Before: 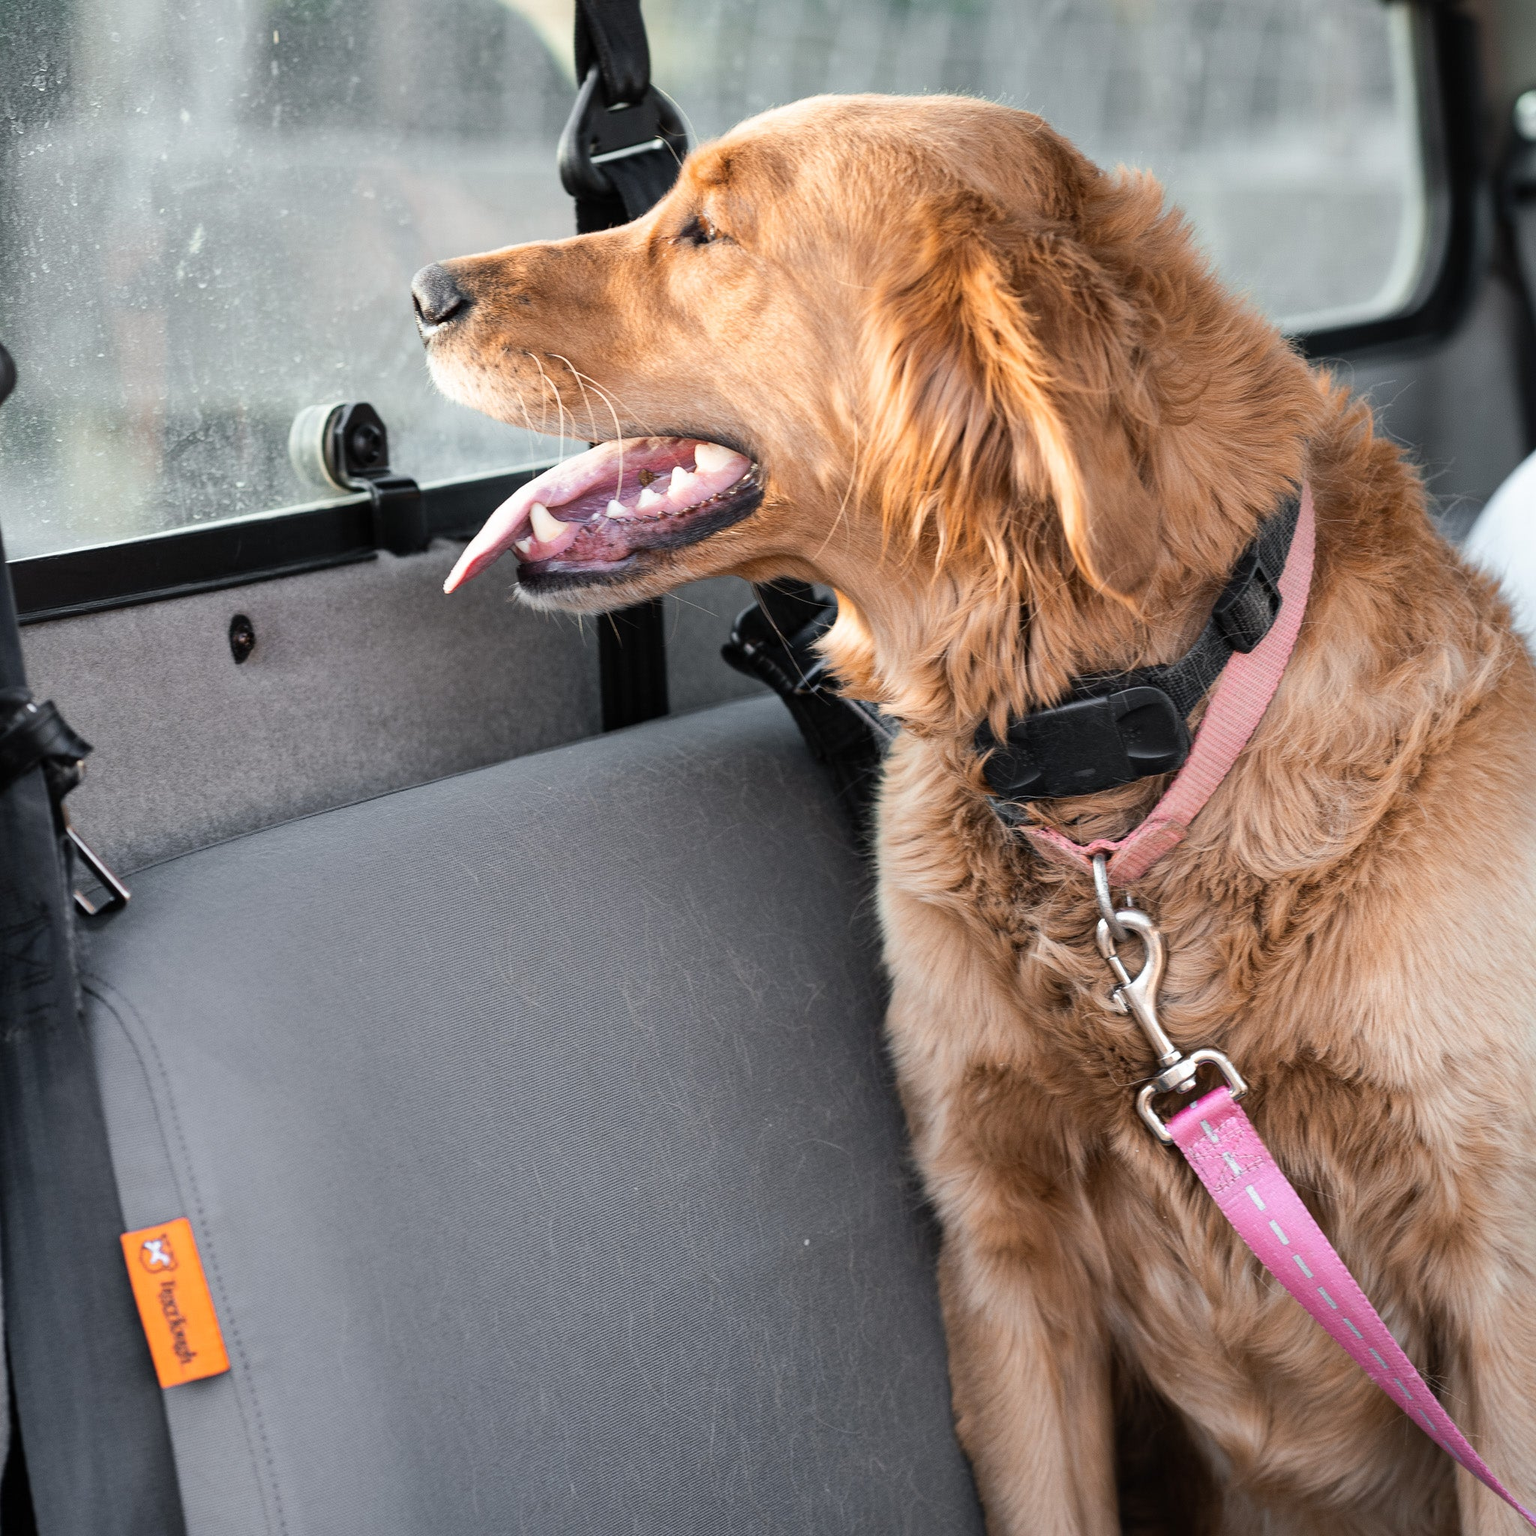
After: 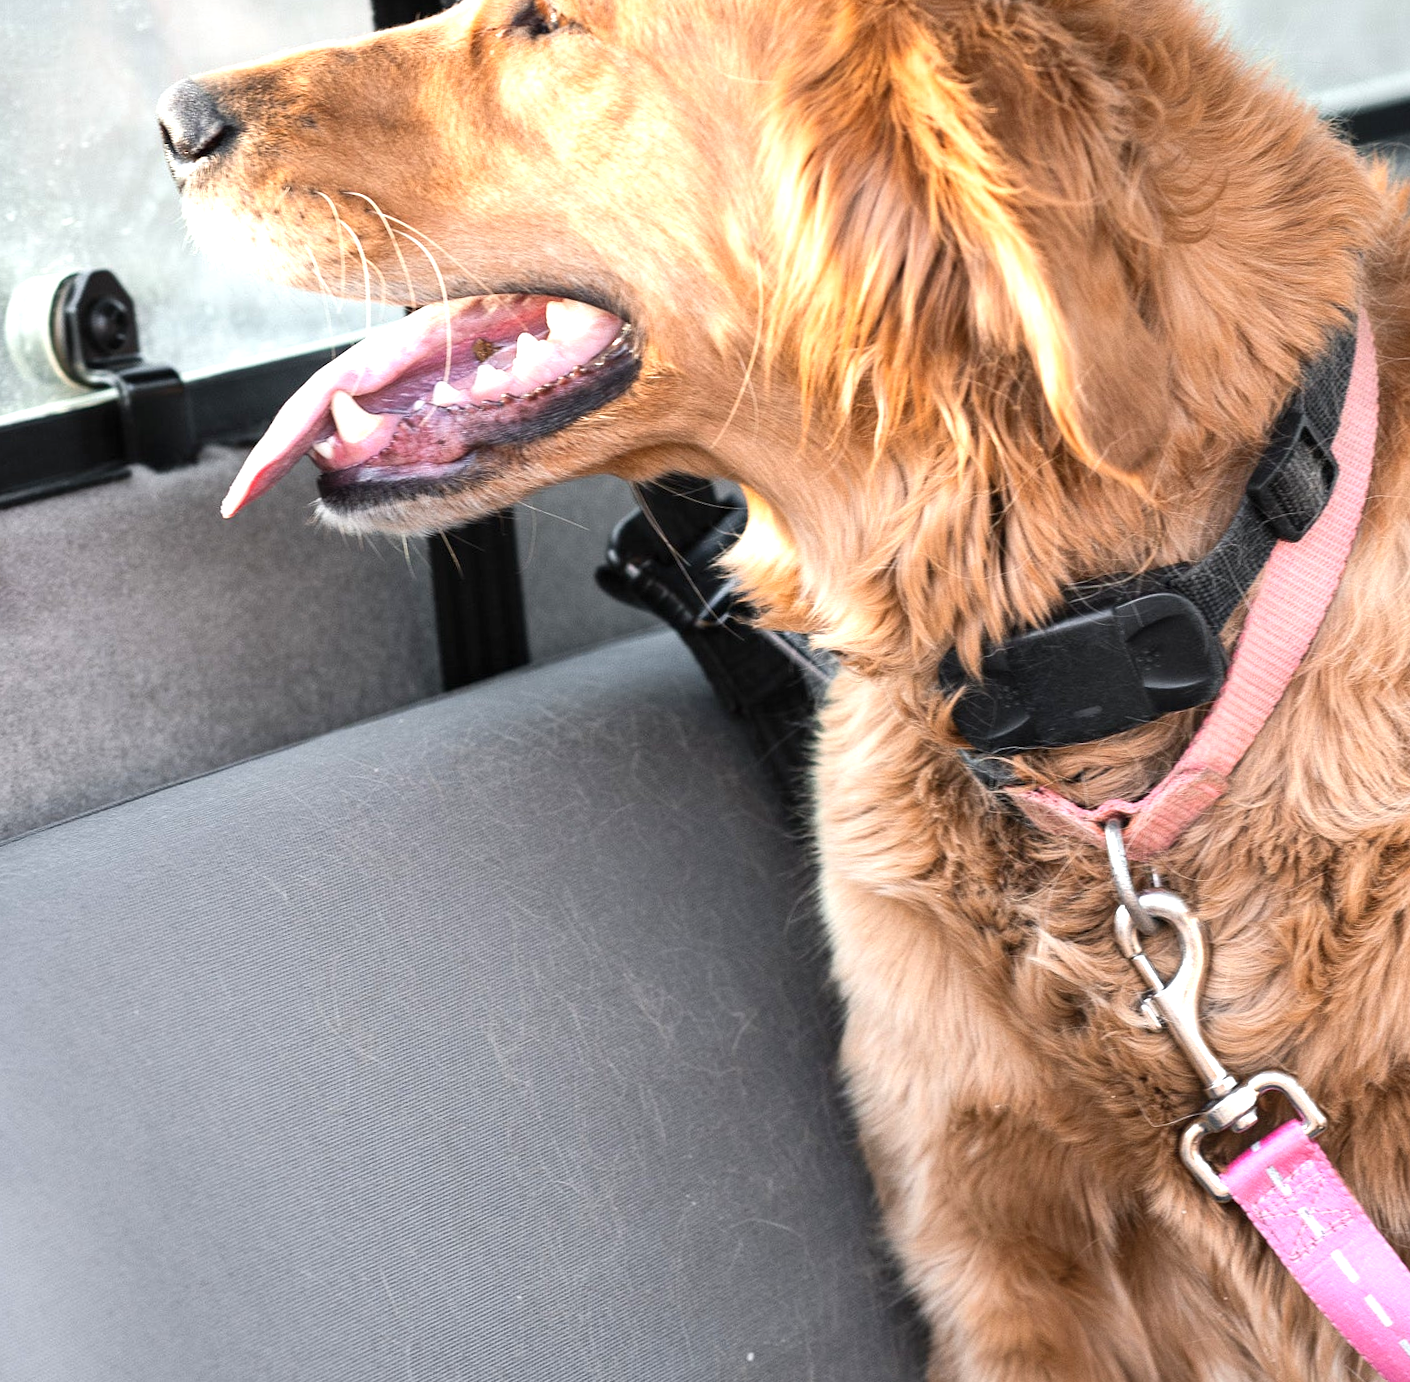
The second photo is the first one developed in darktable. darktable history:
exposure: black level correction 0, exposure 0.7 EV, compensate exposure bias true, compensate highlight preservation false
crop and rotate: left 17.046%, top 10.659%, right 12.989%, bottom 14.553%
rotate and perspective: rotation -3°, crop left 0.031, crop right 0.968, crop top 0.07, crop bottom 0.93
